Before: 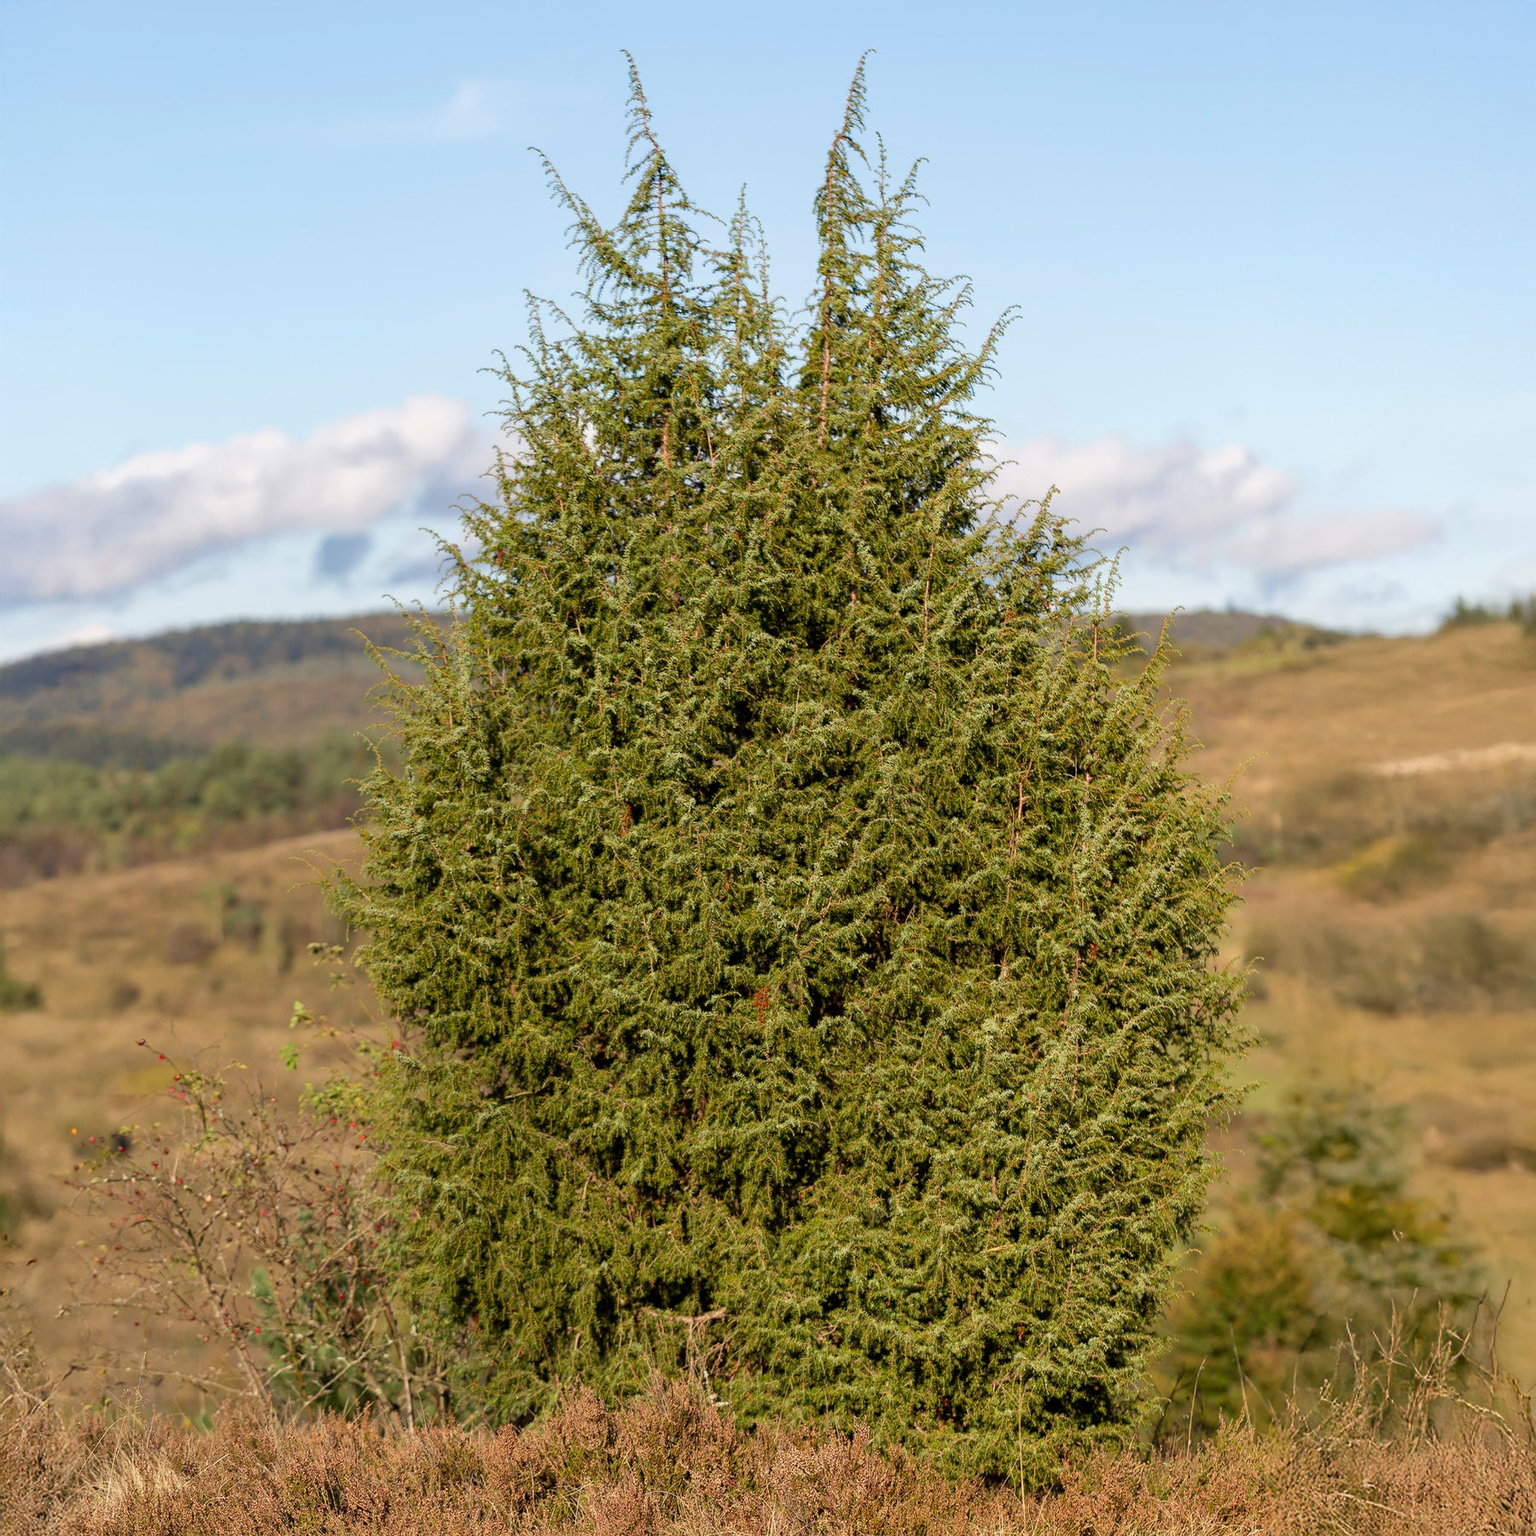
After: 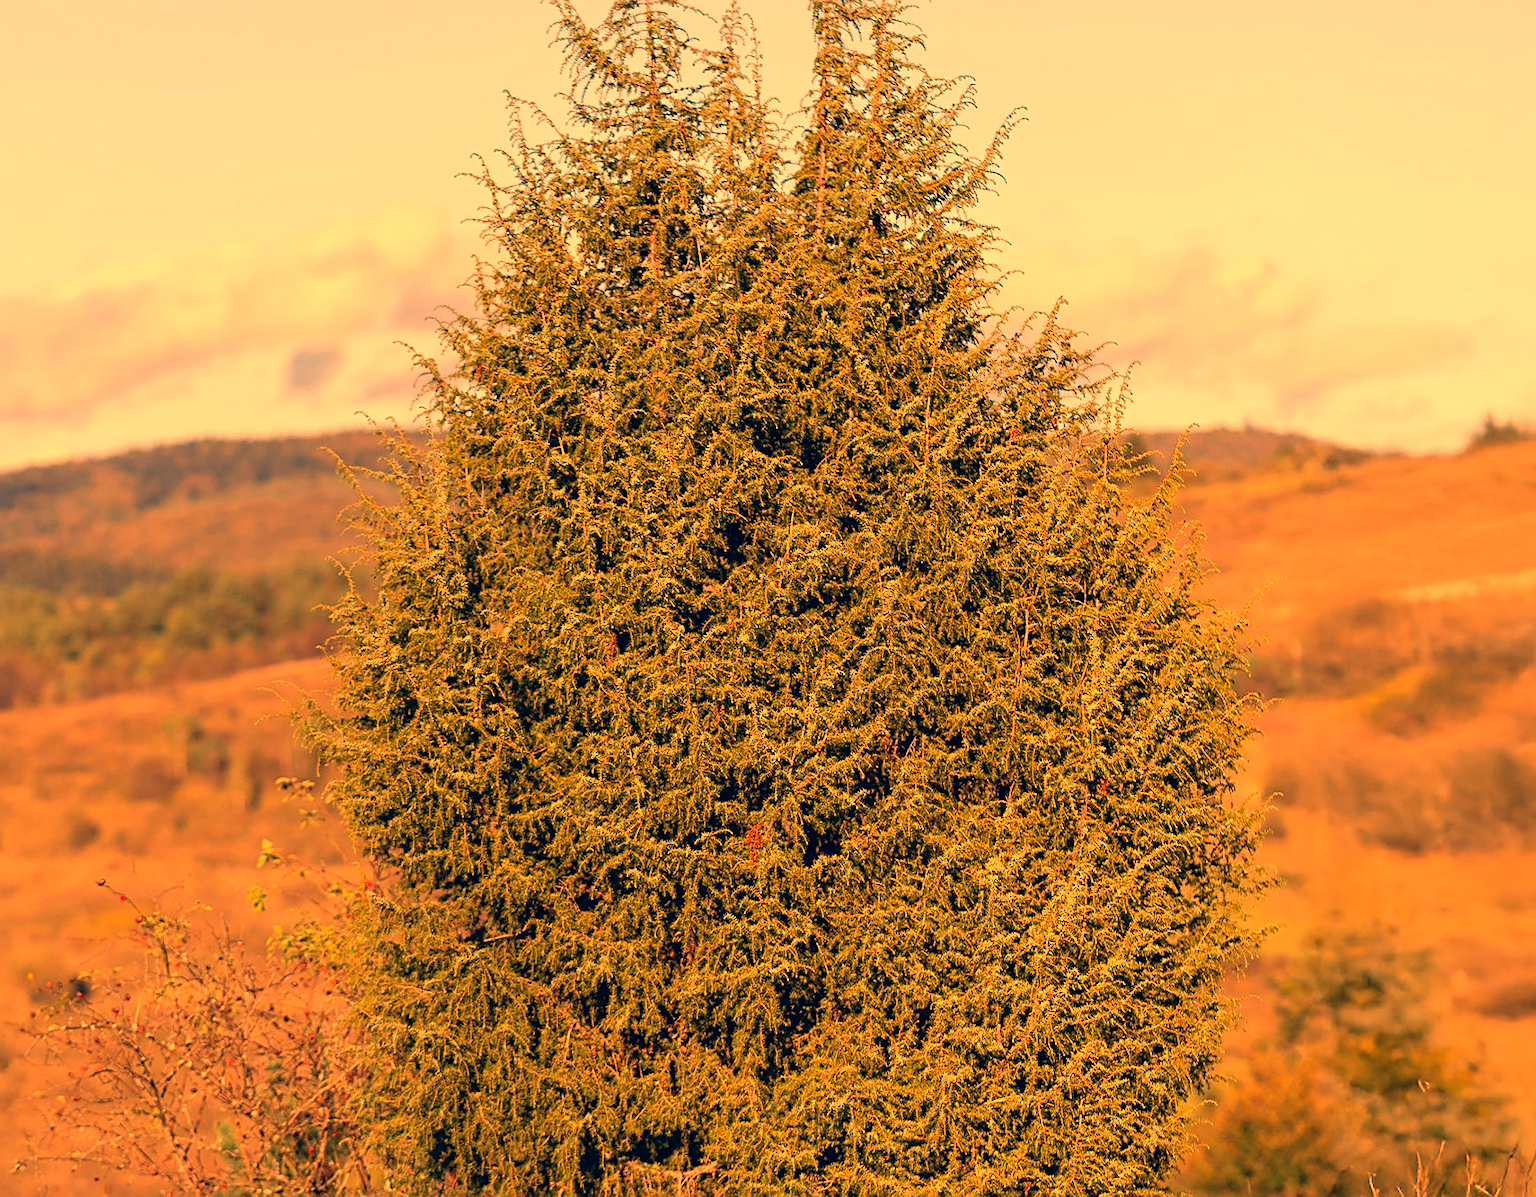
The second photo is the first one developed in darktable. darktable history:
white balance: red 1.467, blue 0.684
color correction: highlights a* 10.32, highlights b* 14.66, shadows a* -9.59, shadows b* -15.02
crop and rotate: left 2.991%, top 13.302%, right 1.981%, bottom 12.636%
sharpen: on, module defaults
rgb levels: preserve colors max RGB
